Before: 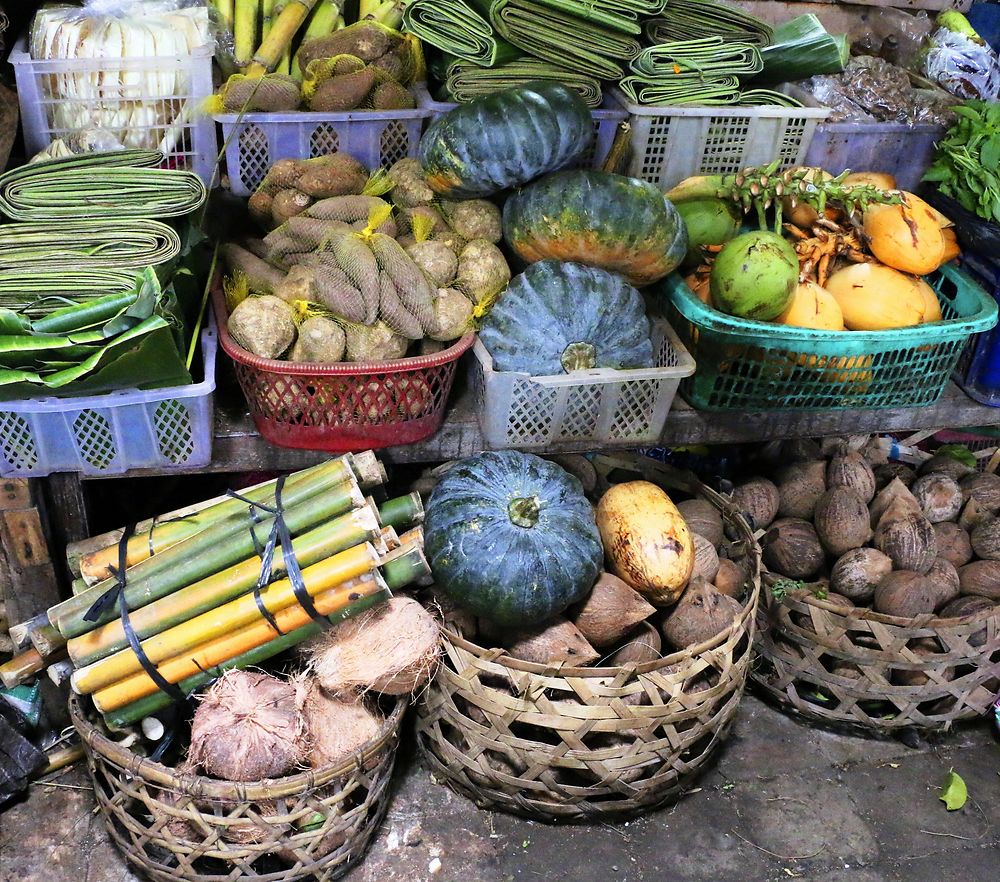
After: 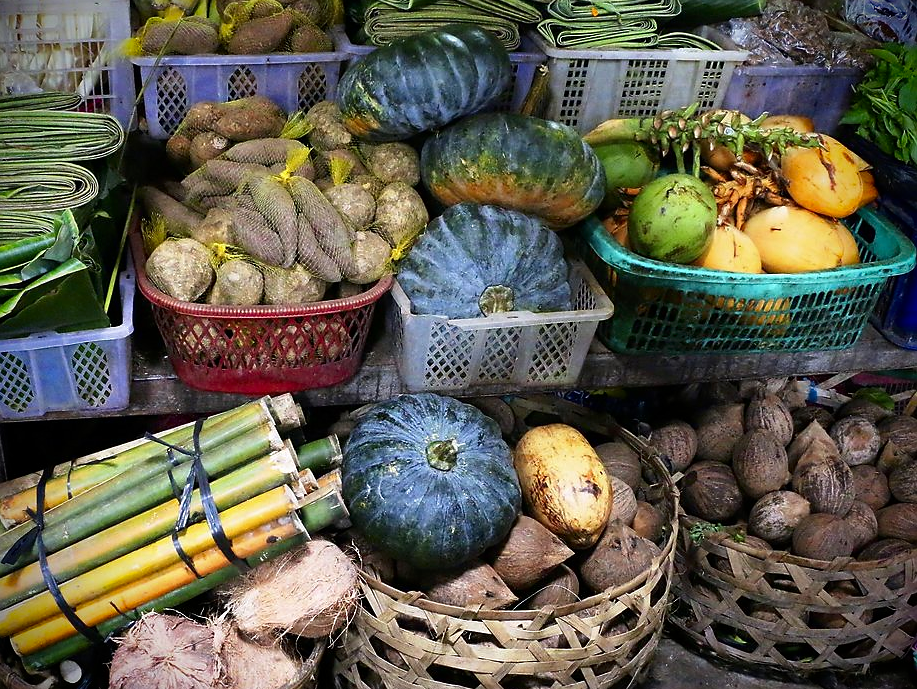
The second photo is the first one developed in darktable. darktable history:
sharpen: radius 0.989, threshold 1.002
vignetting: brightness -0.981, saturation 0.494
crop: left 8.297%, top 6.526%, bottom 15.331%
contrast brightness saturation: brightness -0.089
